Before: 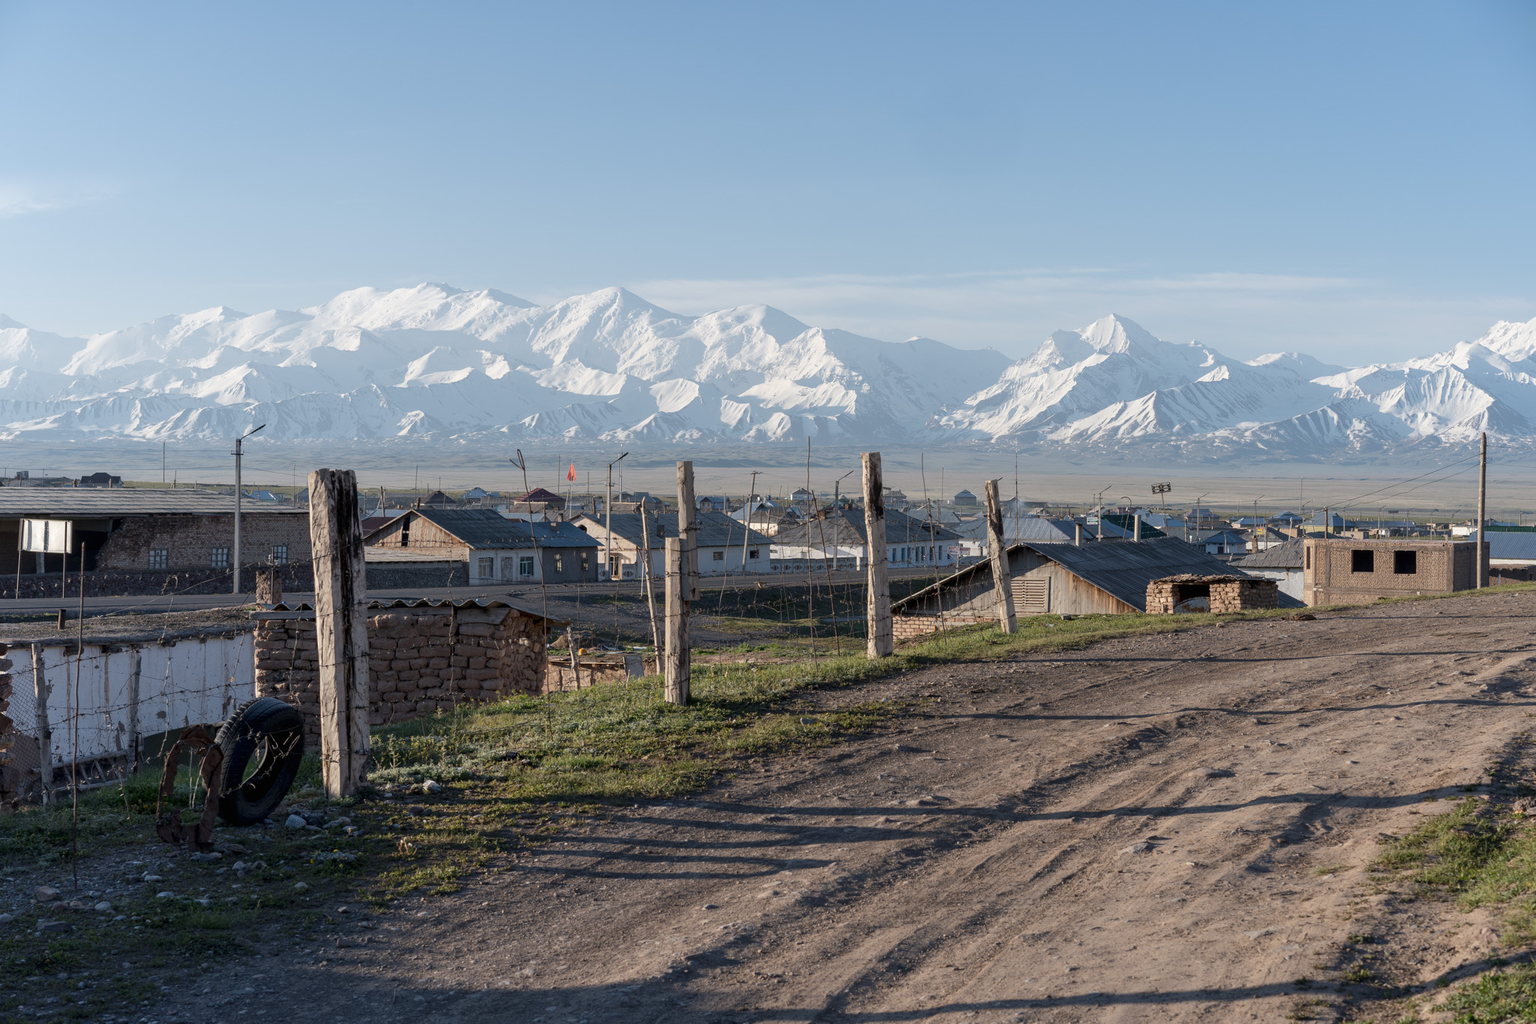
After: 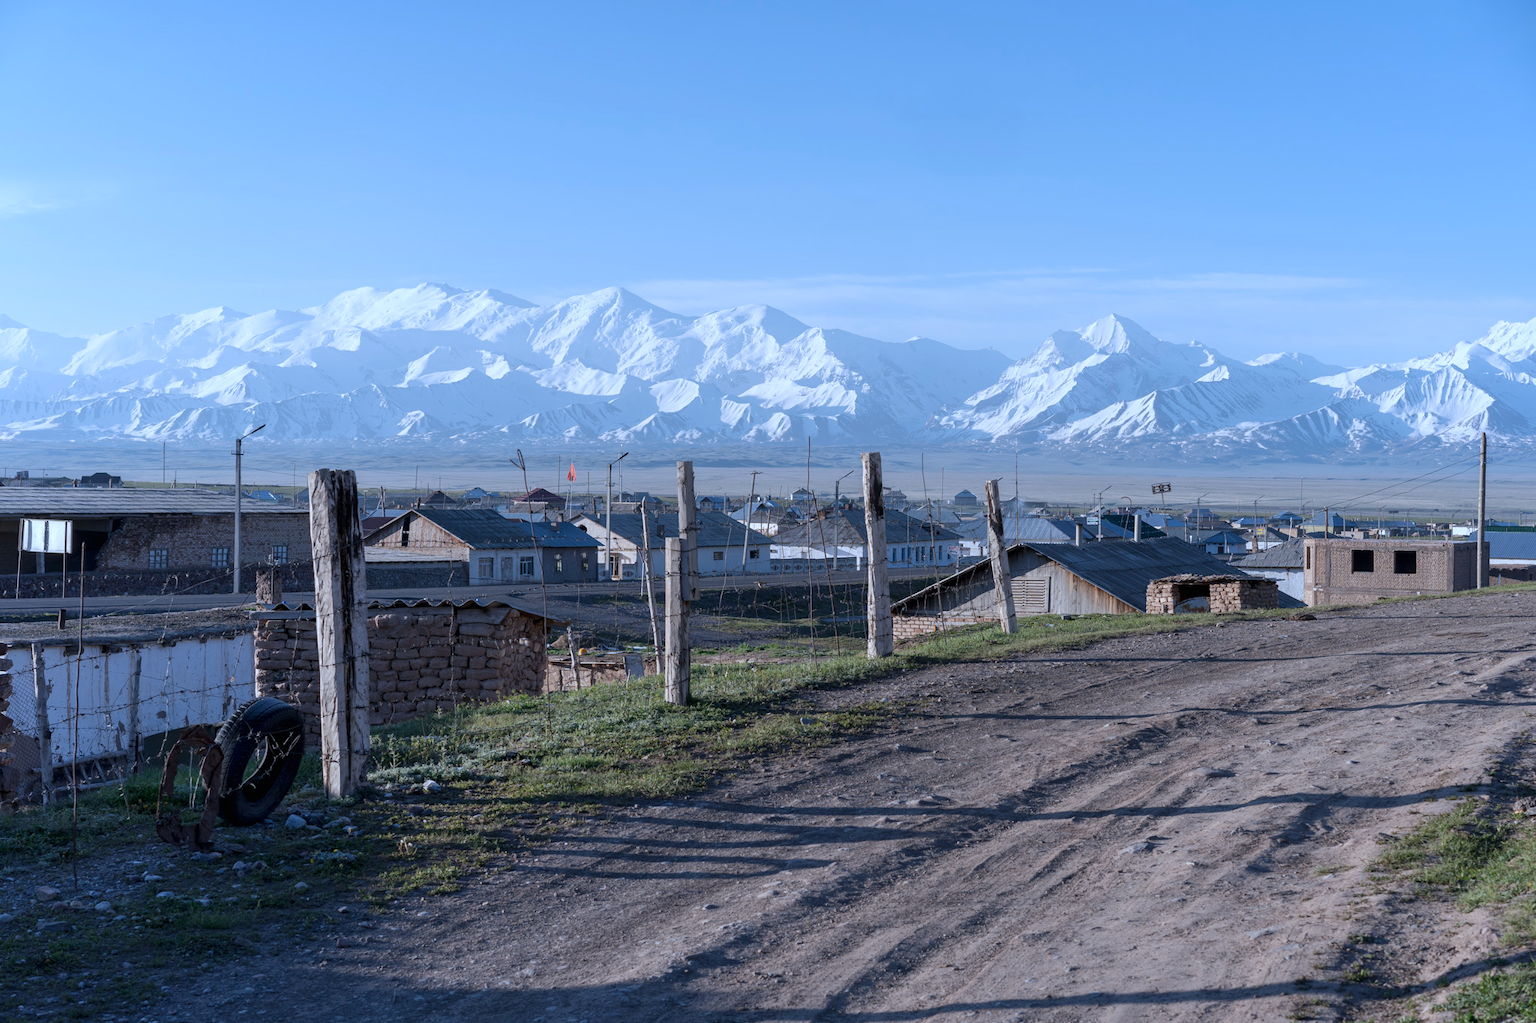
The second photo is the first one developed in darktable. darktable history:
color calibration: illuminant custom, x 0.391, y 0.392, temperature 3847.93 K
